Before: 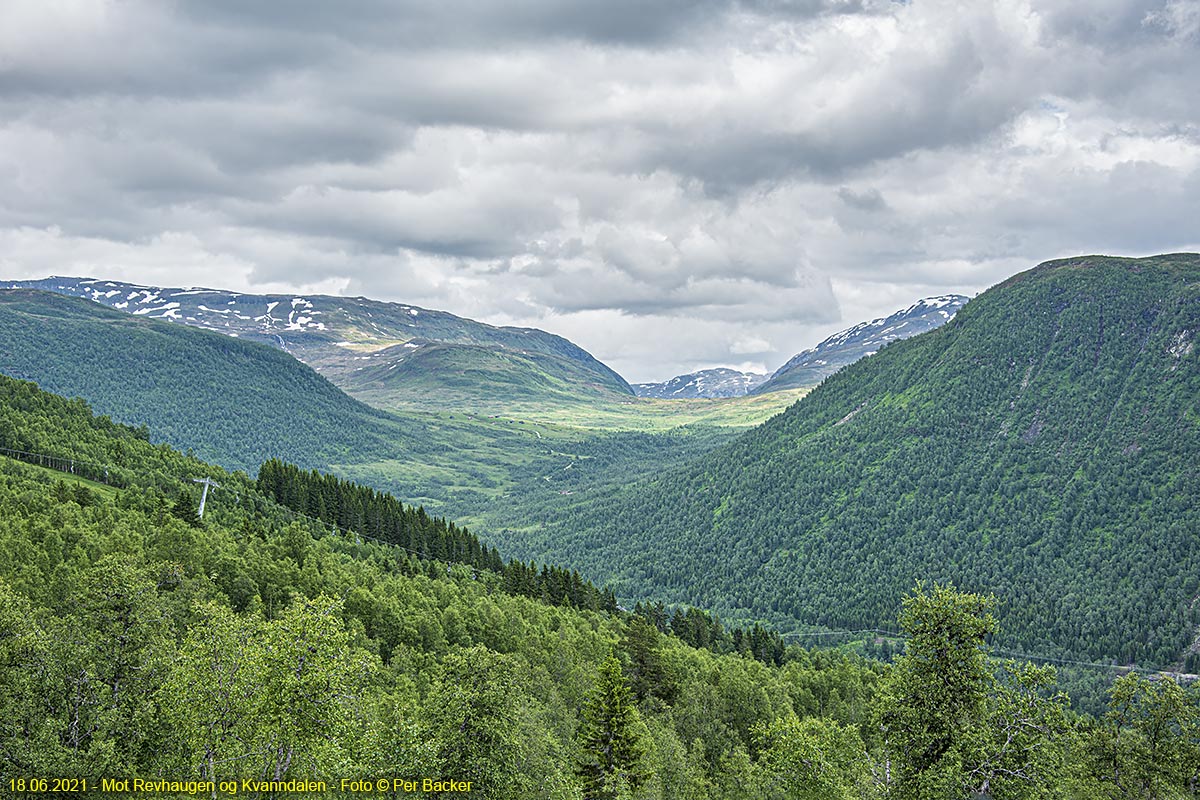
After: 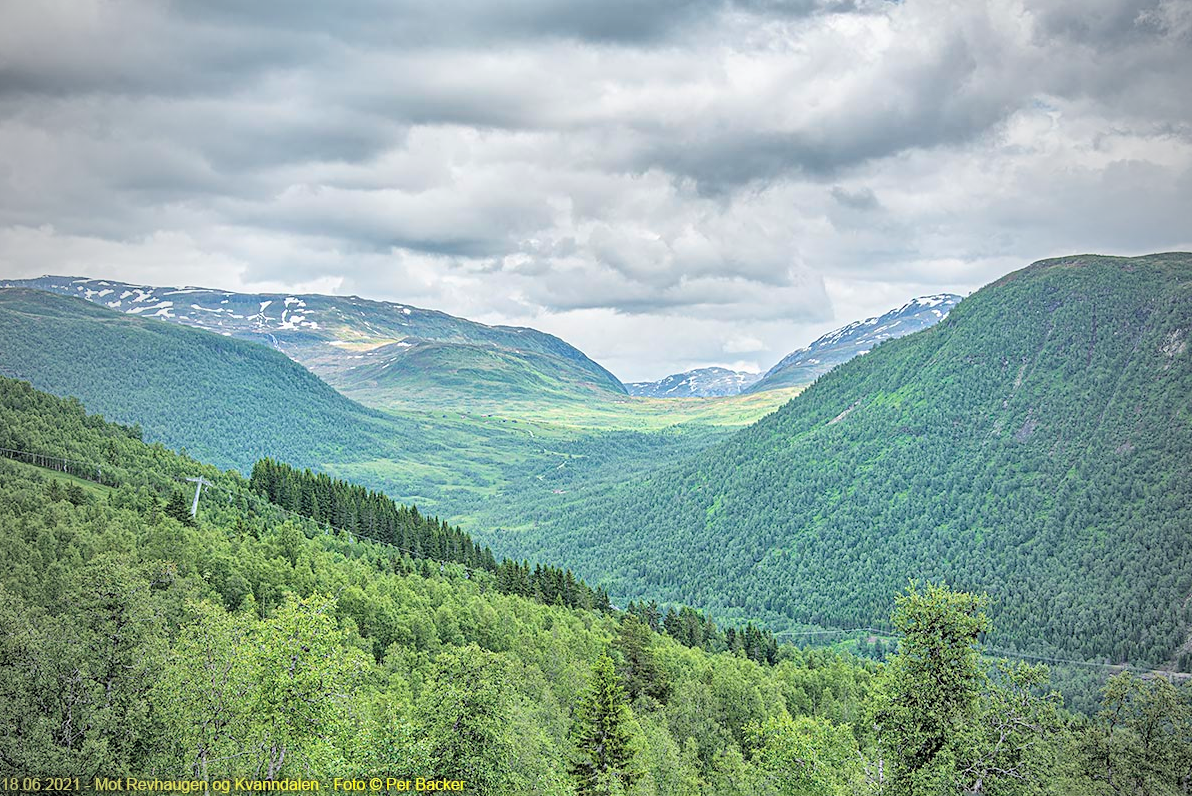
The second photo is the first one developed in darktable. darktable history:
vignetting: fall-off start 97%, fall-off radius 100%, width/height ratio 0.609, unbound false
crop and rotate: left 0.614%, top 0.179%, bottom 0.309%
shadows and highlights: radius 118.69, shadows 42.21, highlights -61.56, soften with gaussian
global tonemap: drago (0.7, 100)
